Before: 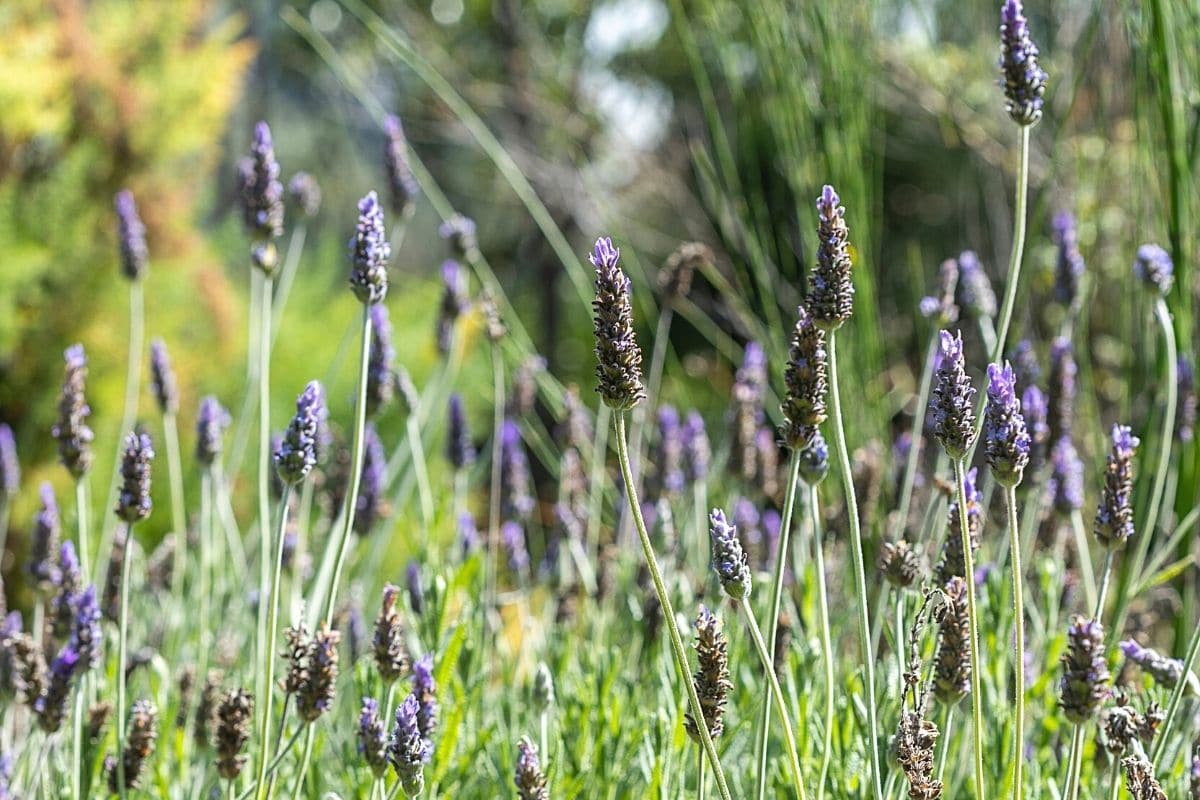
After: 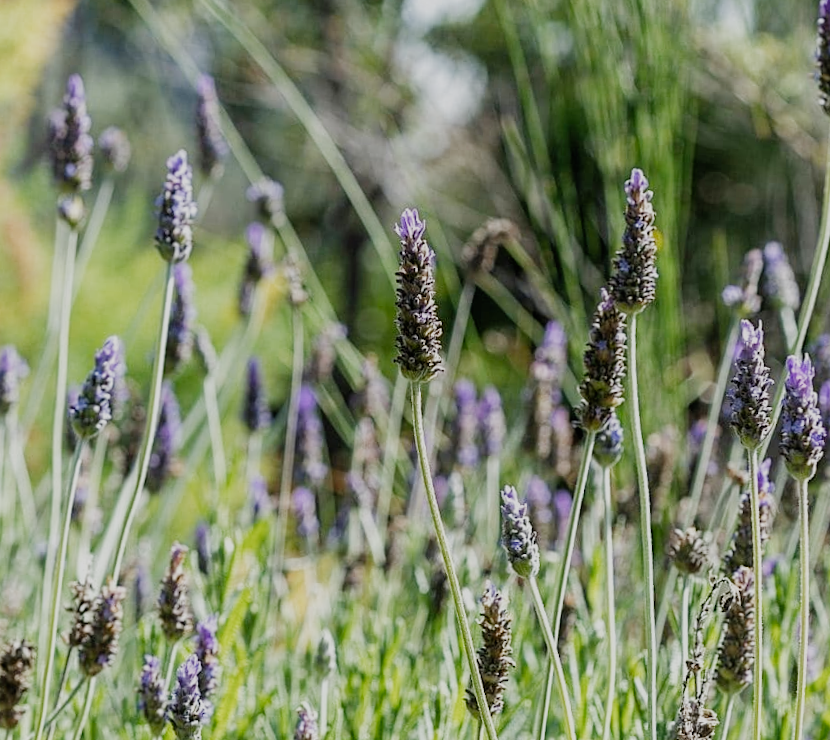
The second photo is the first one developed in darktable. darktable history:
filmic rgb: black relative exposure -7.96 EV, white relative exposure 4.05 EV, hardness 4.13, preserve chrominance no, color science v4 (2020), contrast in shadows soft, contrast in highlights soft
crop and rotate: angle -3.11°, left 14.197%, top 0.021%, right 11.023%, bottom 0.025%
